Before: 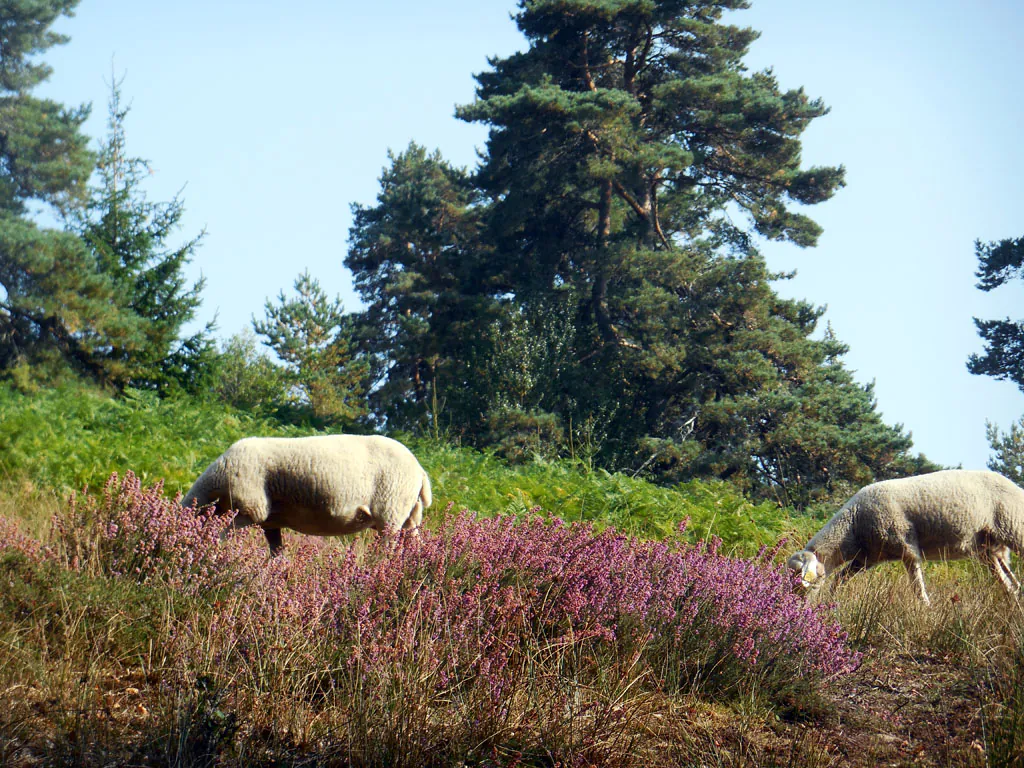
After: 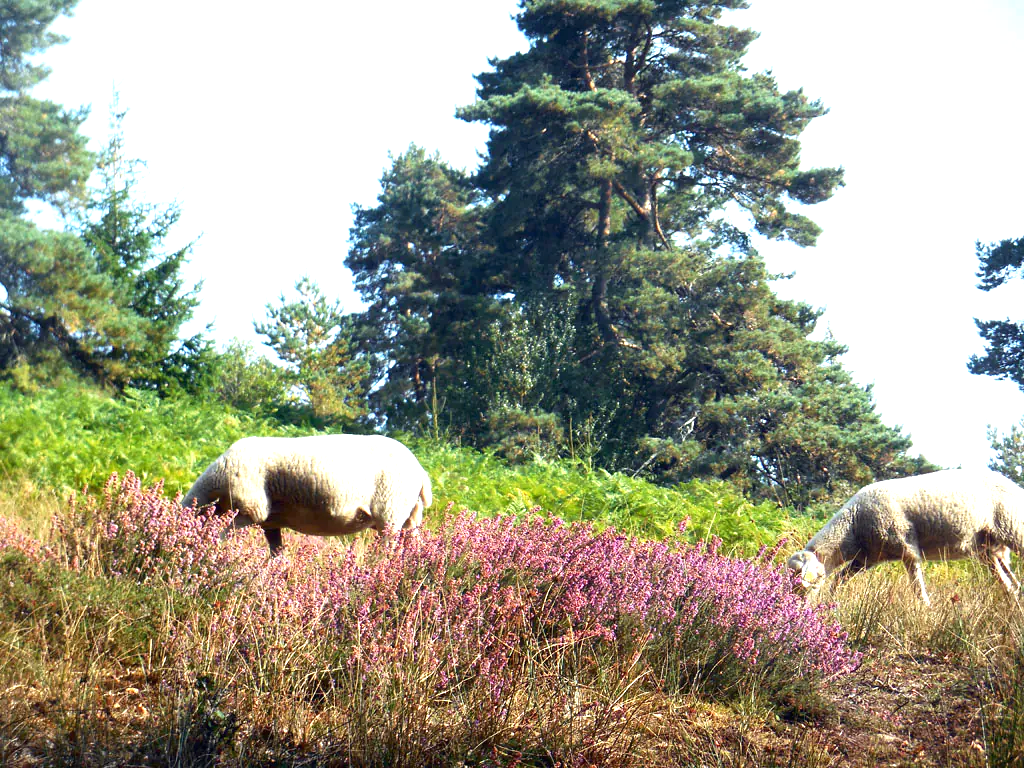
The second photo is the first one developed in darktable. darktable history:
exposure: black level correction 0, exposure 1.121 EV, compensate highlight preservation false
